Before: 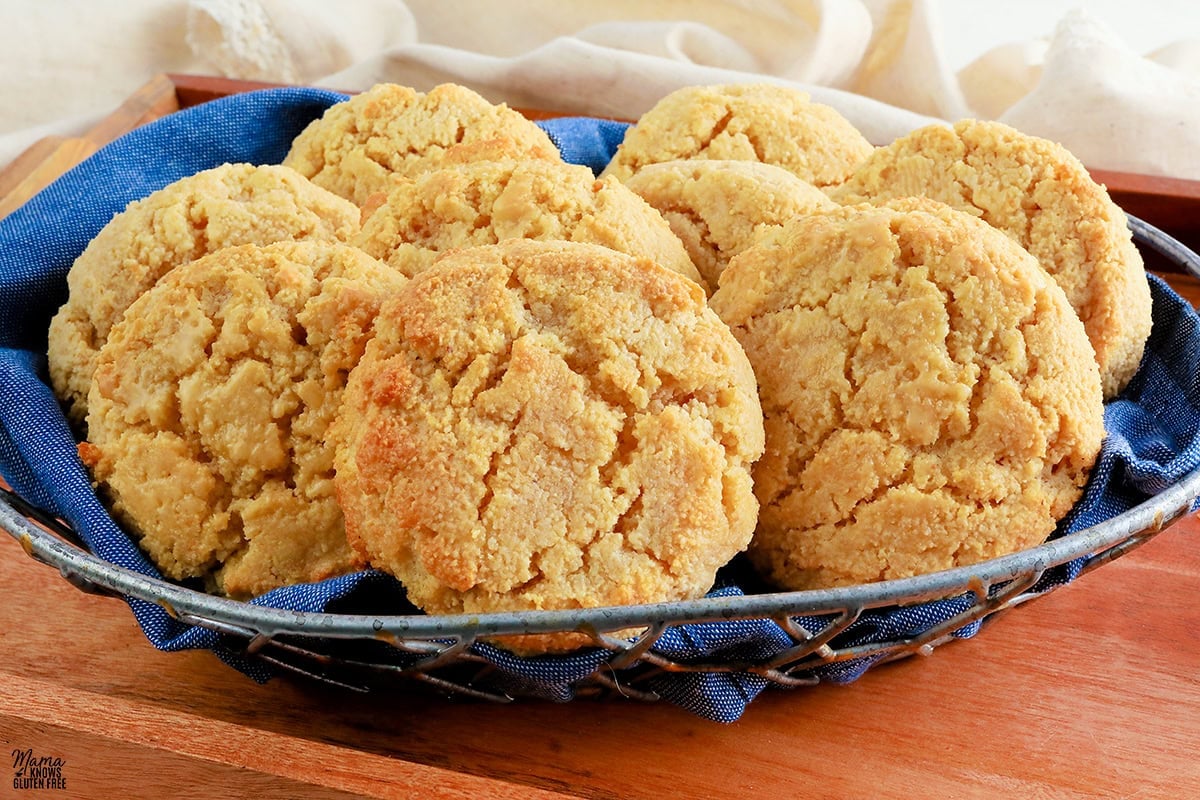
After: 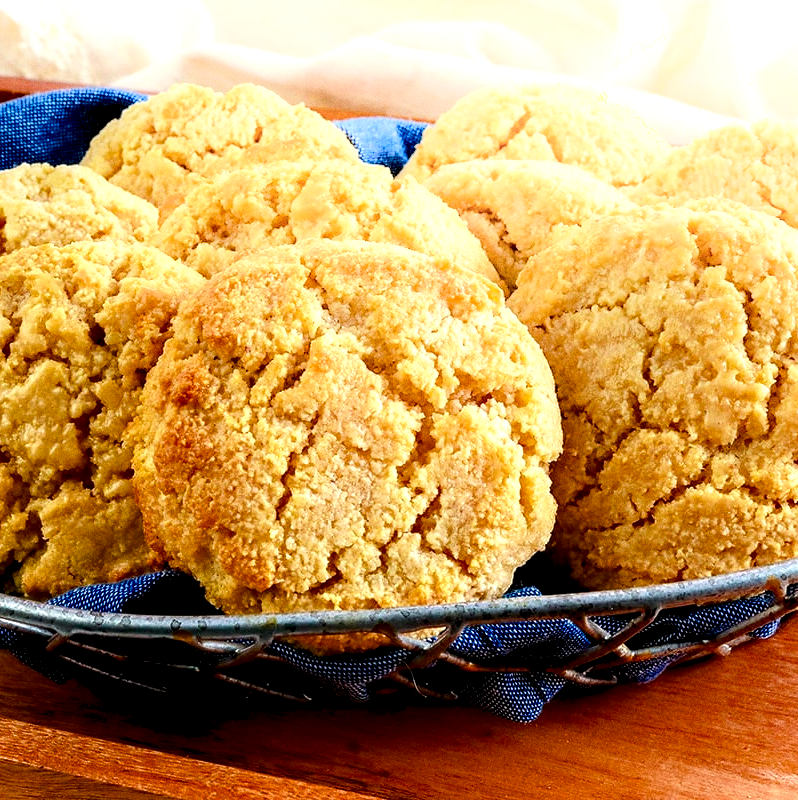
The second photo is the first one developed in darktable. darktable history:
grain: coarseness 0.09 ISO
local contrast: highlights 80%, shadows 57%, detail 175%, midtone range 0.602
shadows and highlights: shadows -54.3, highlights 86.09, soften with gaussian
crop: left 16.899%, right 16.556%
color balance rgb: linear chroma grading › shadows 16%, perceptual saturation grading › global saturation 8%, perceptual saturation grading › shadows 4%, perceptual brilliance grading › global brilliance 2%, perceptual brilliance grading › highlights 8%, perceptual brilliance grading › shadows -4%, global vibrance 16%, saturation formula JzAzBz (2021)
